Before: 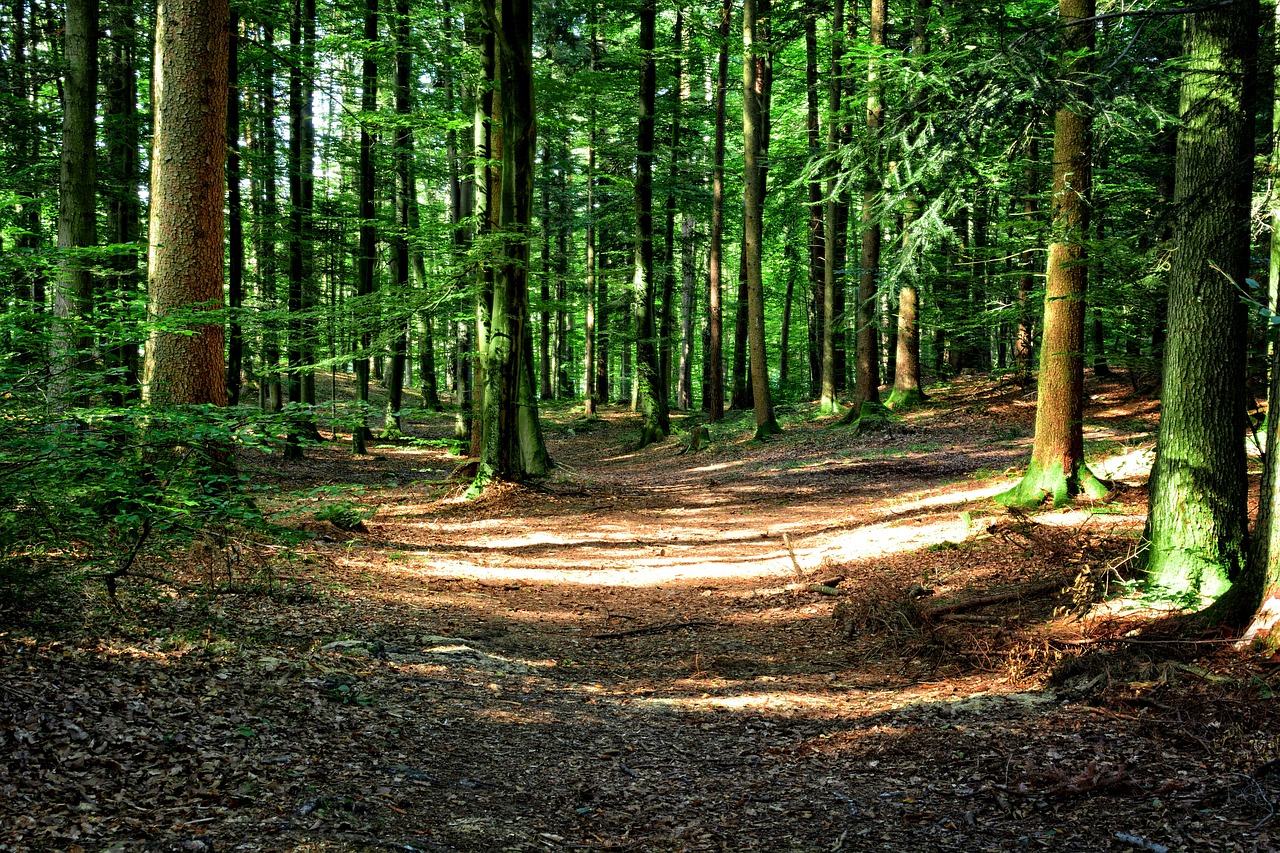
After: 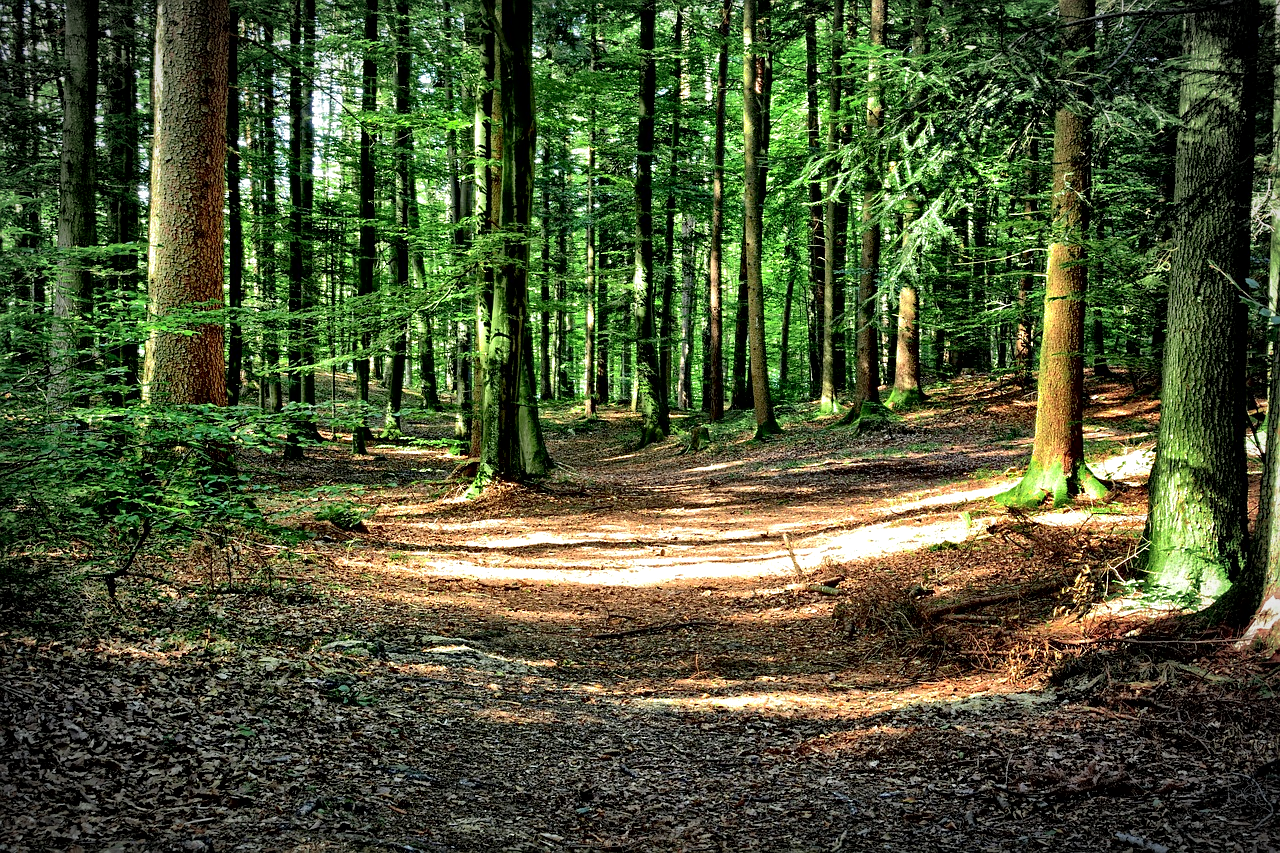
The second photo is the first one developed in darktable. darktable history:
vignetting: automatic ratio true
shadows and highlights: on, module defaults
local contrast: mode bilateral grid, contrast 44, coarseness 69, detail 214%, midtone range 0.2
sharpen: amount 0.2
